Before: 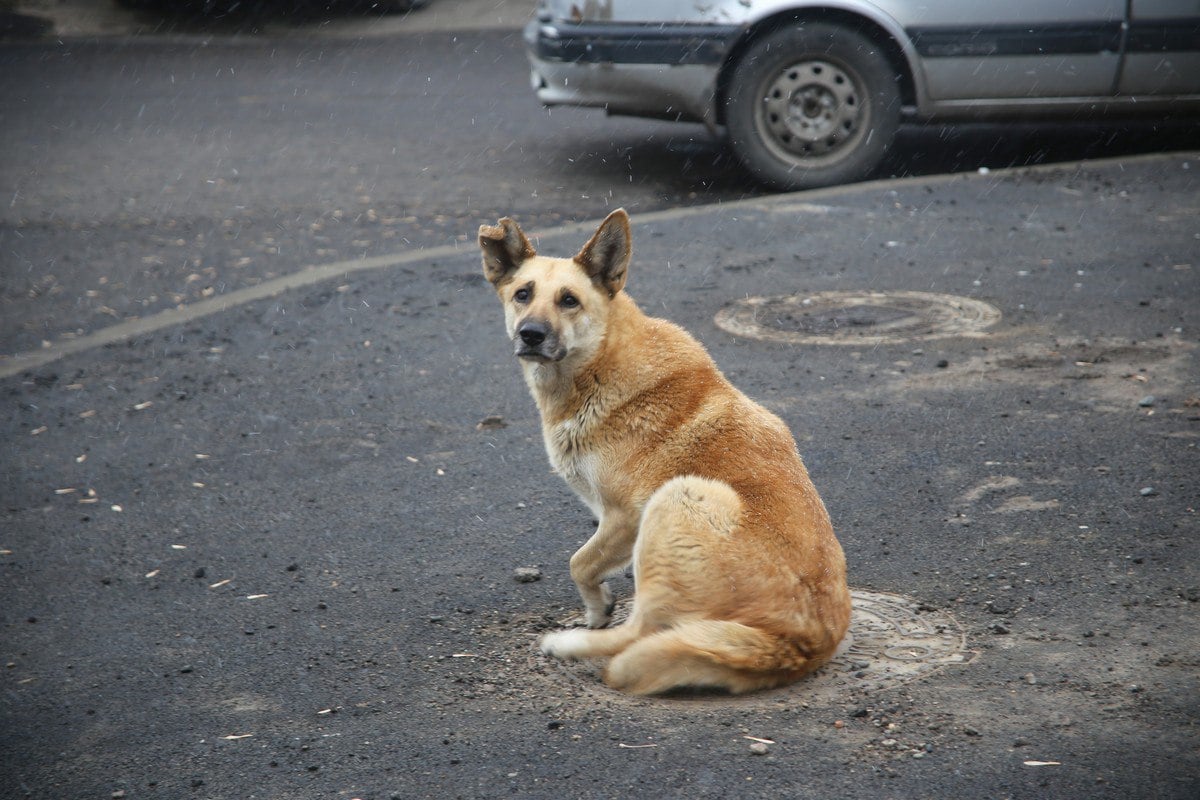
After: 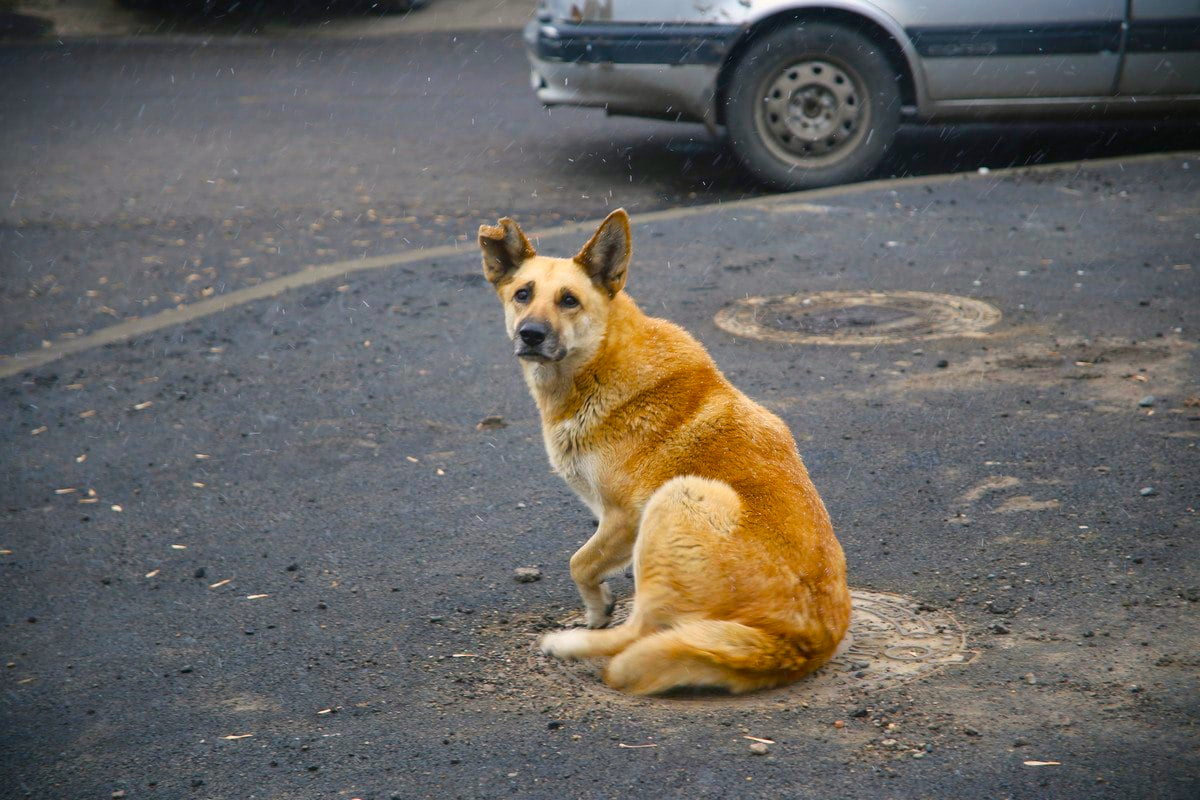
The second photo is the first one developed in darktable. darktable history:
color balance rgb: shadows lift › chroma 0.654%, shadows lift › hue 114.46°, highlights gain › chroma 1.703%, highlights gain › hue 56.95°, perceptual saturation grading › global saturation 35.852%, perceptual saturation grading › shadows 34.964%, global vibrance 20%
